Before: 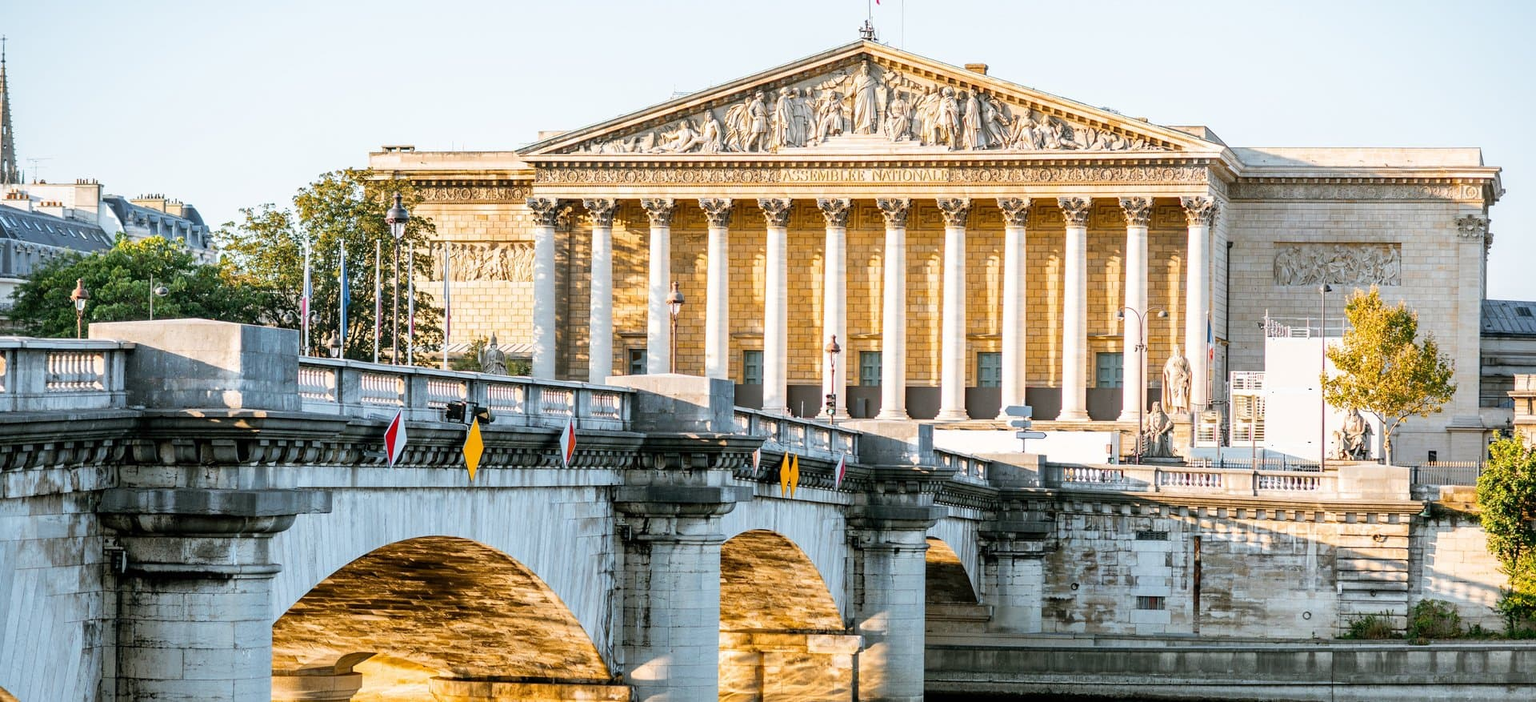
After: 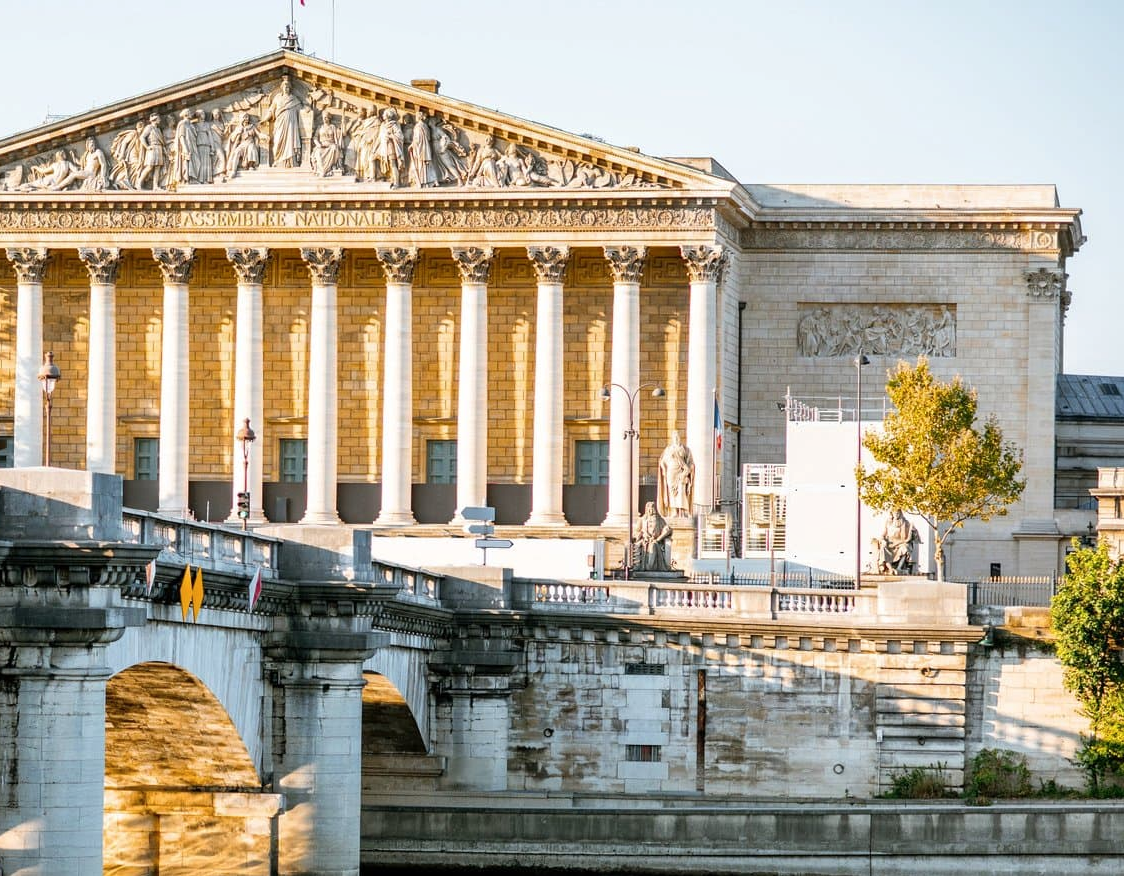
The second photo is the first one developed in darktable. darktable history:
crop: left 41.437%
color balance rgb: power › hue 73.44°, perceptual saturation grading › global saturation 0.262%
shadows and highlights: shadows 29.5, highlights -30.41, low approximation 0.01, soften with gaussian
